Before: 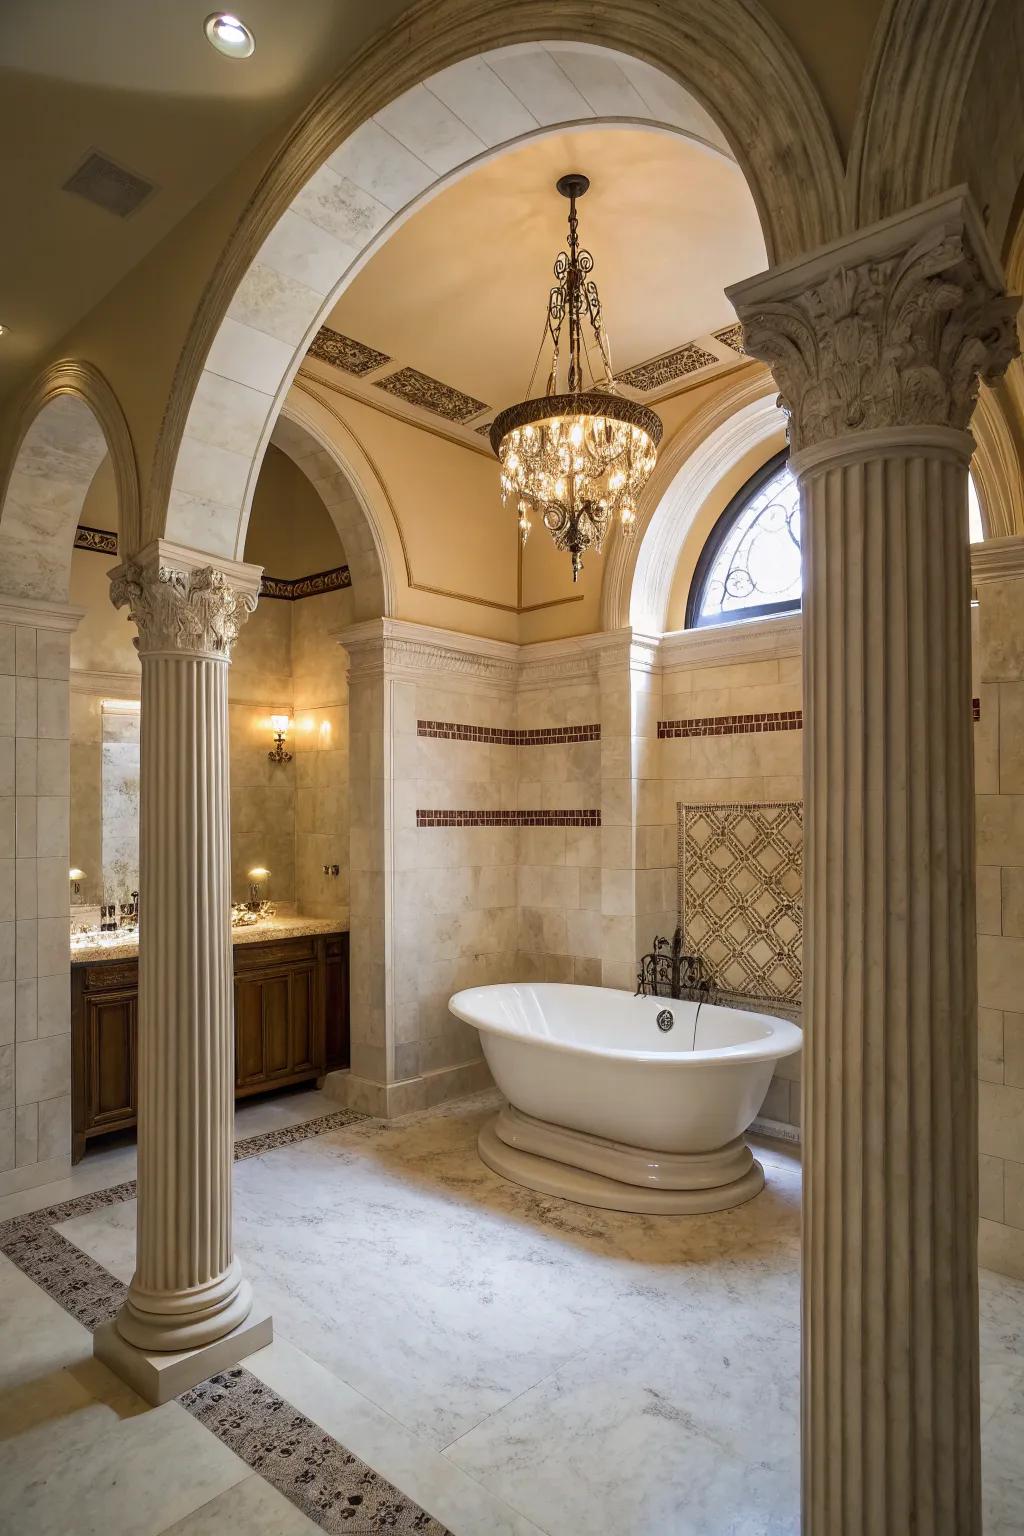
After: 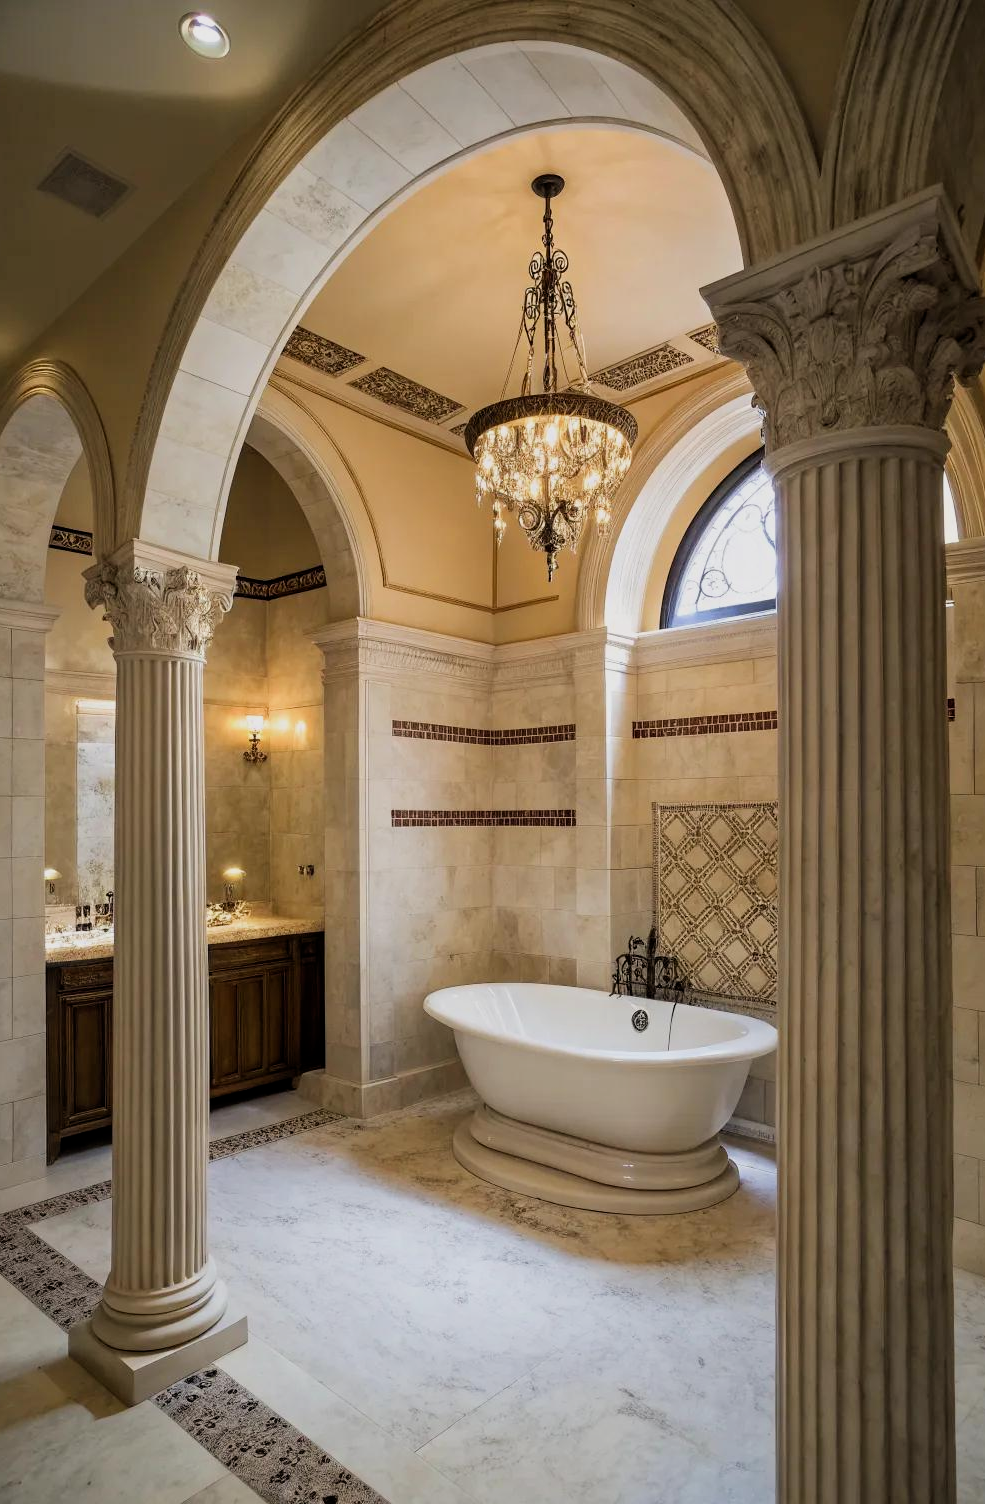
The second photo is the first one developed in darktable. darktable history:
crop and rotate: left 2.48%, right 1.258%, bottom 2.057%
filmic rgb: middle gray luminance 9.26%, black relative exposure -10.67 EV, white relative exposure 3.43 EV, target black luminance 0%, hardness 5.99, latitude 59.68%, contrast 1.09, highlights saturation mix 3.86%, shadows ↔ highlights balance 29.46%
